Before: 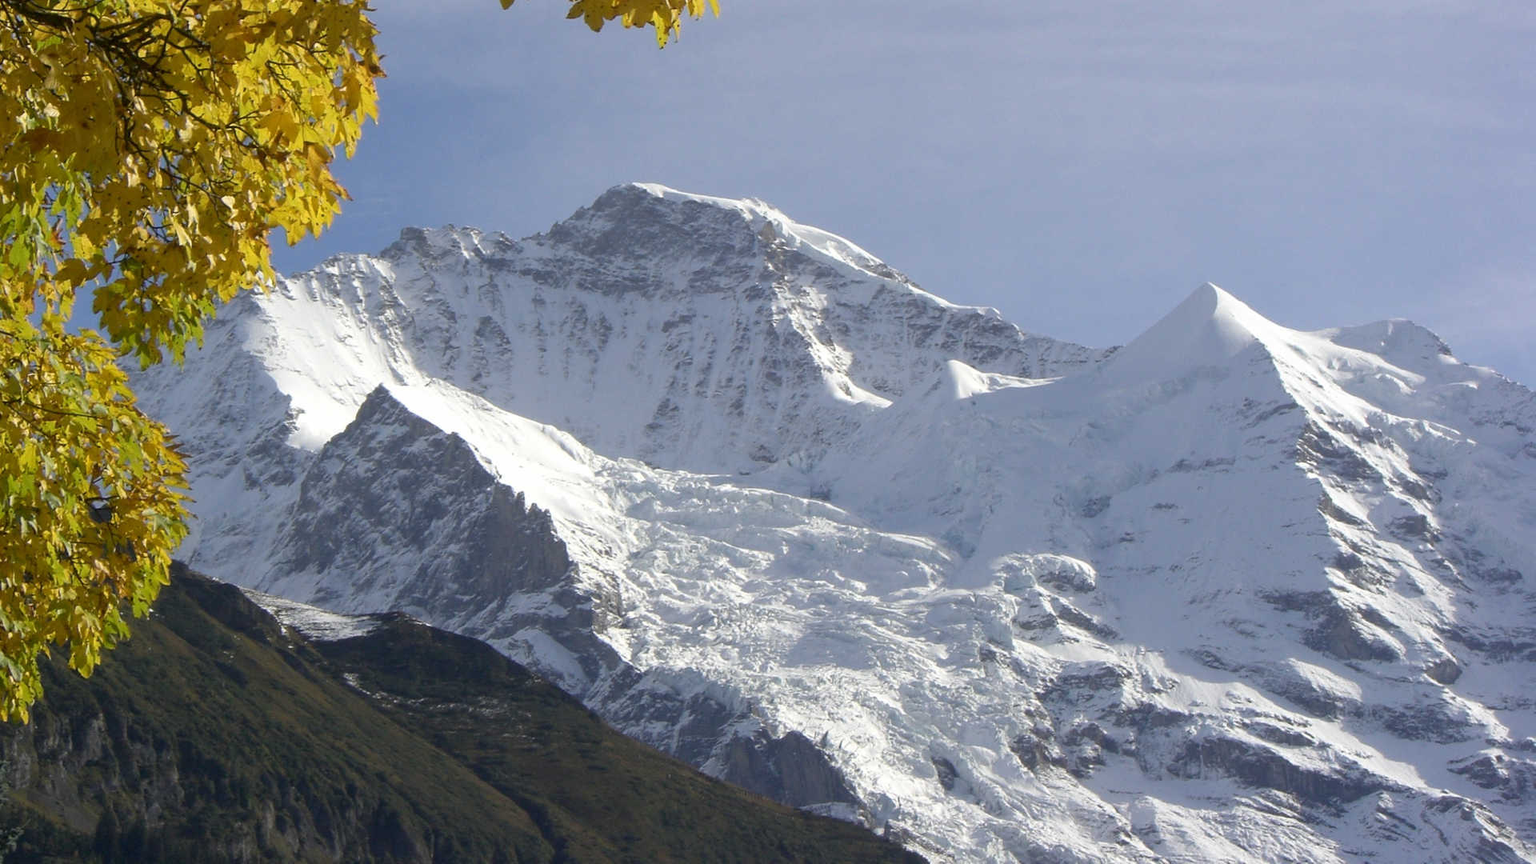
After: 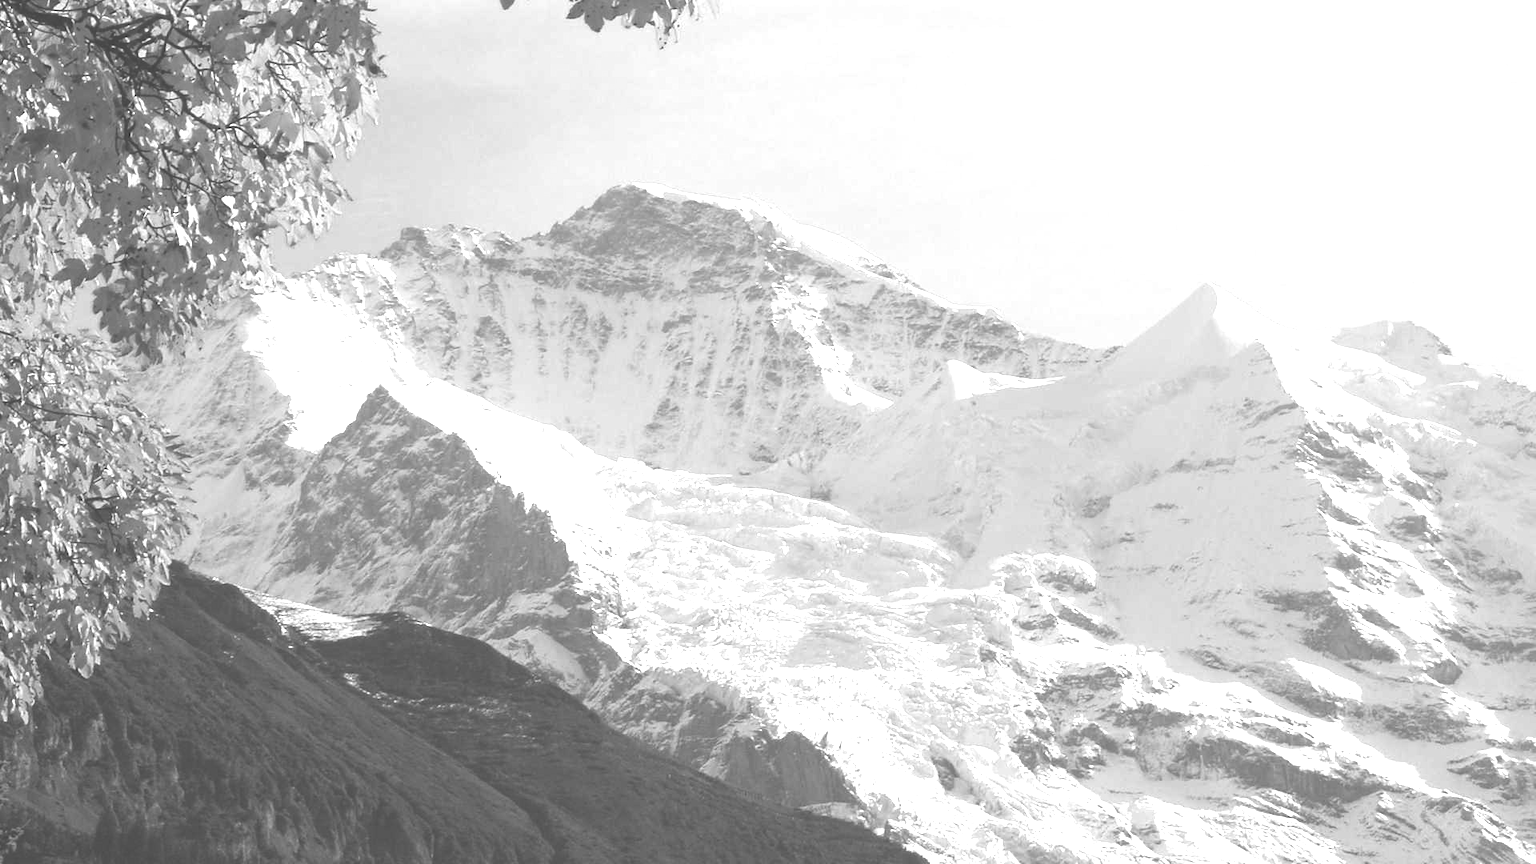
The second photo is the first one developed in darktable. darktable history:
exposure: black level correction -0.023, exposure 1.397 EV, compensate highlight preservation false
color calibration: output gray [0.21, 0.42, 0.37, 0], gray › normalize channels true, illuminant same as pipeline (D50), adaptation XYZ, x 0.346, y 0.359, gamut compression 0
color correction: saturation 1.1
